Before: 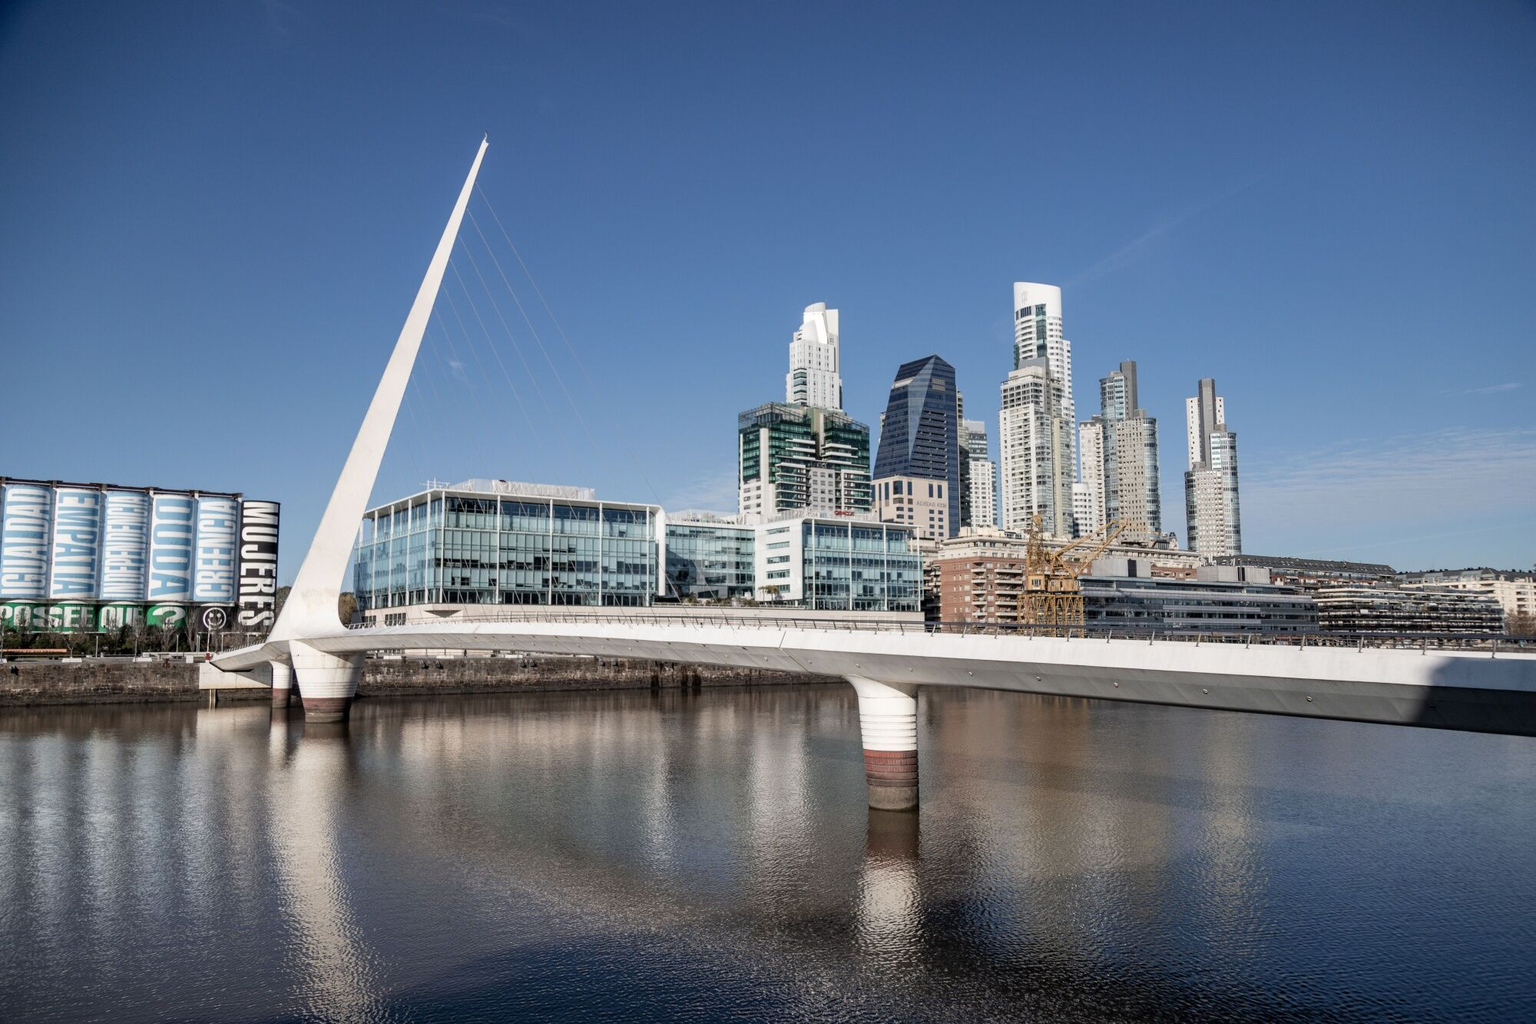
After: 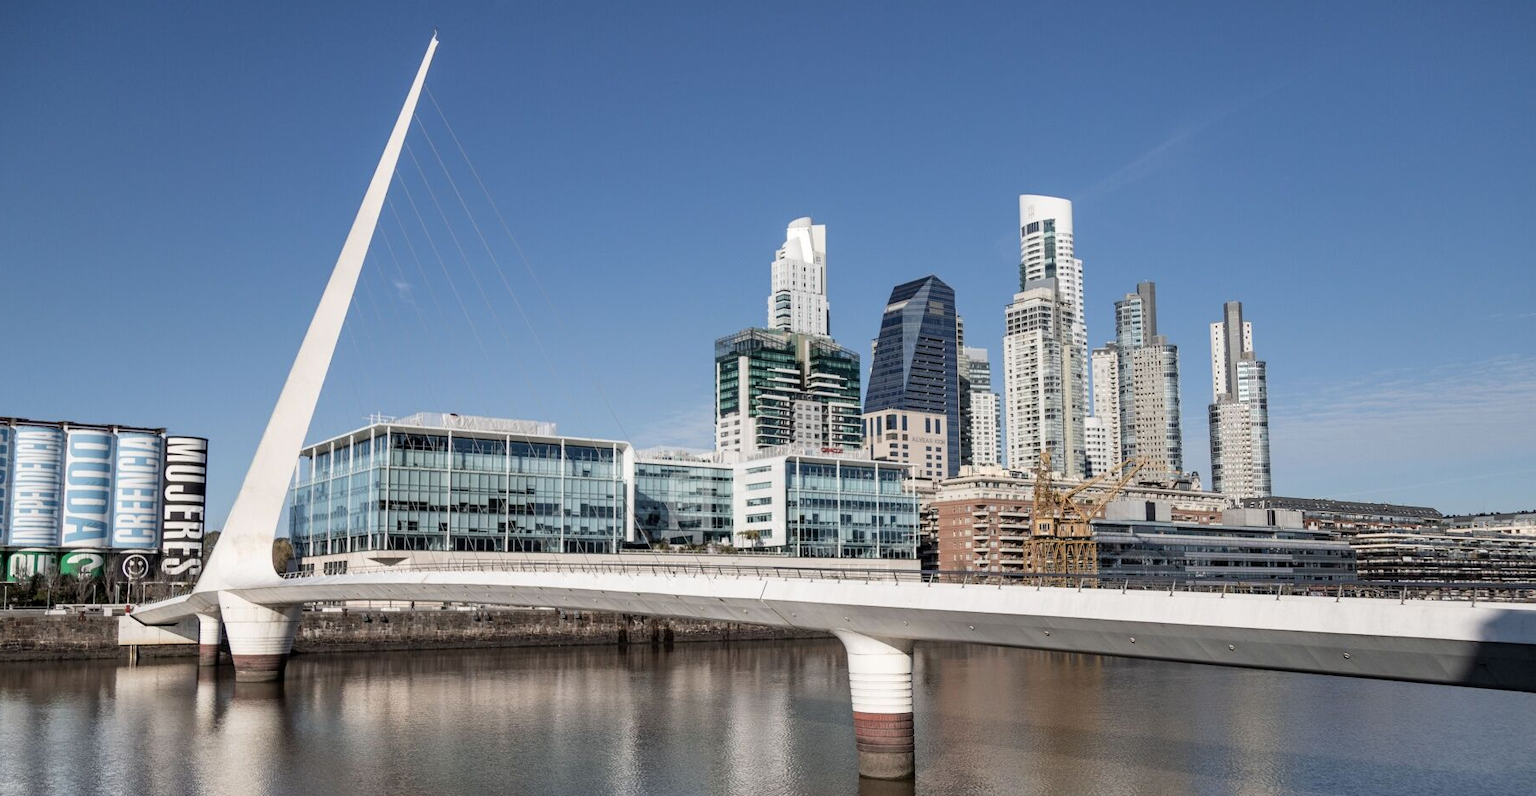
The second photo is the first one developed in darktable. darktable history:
crop: left 6.001%, top 10.368%, right 3.58%, bottom 19.323%
